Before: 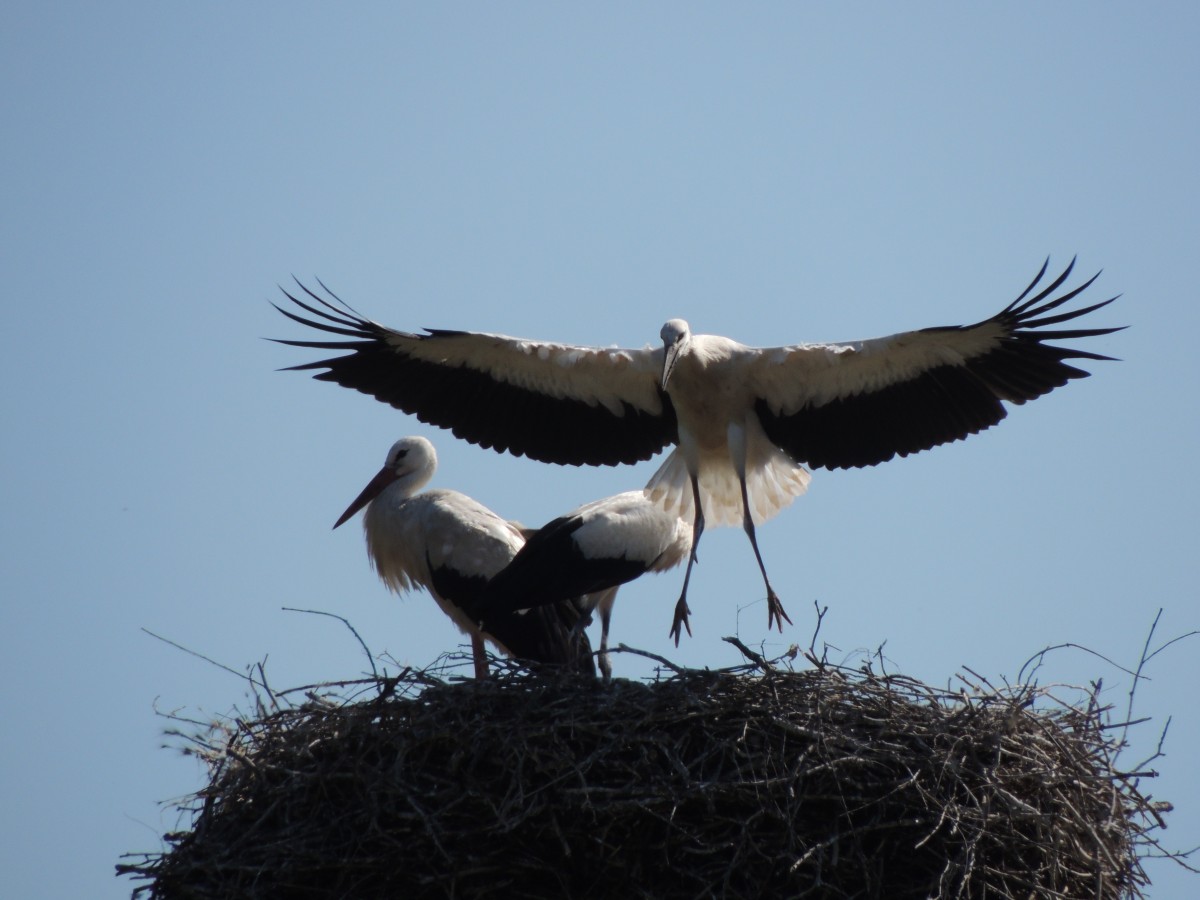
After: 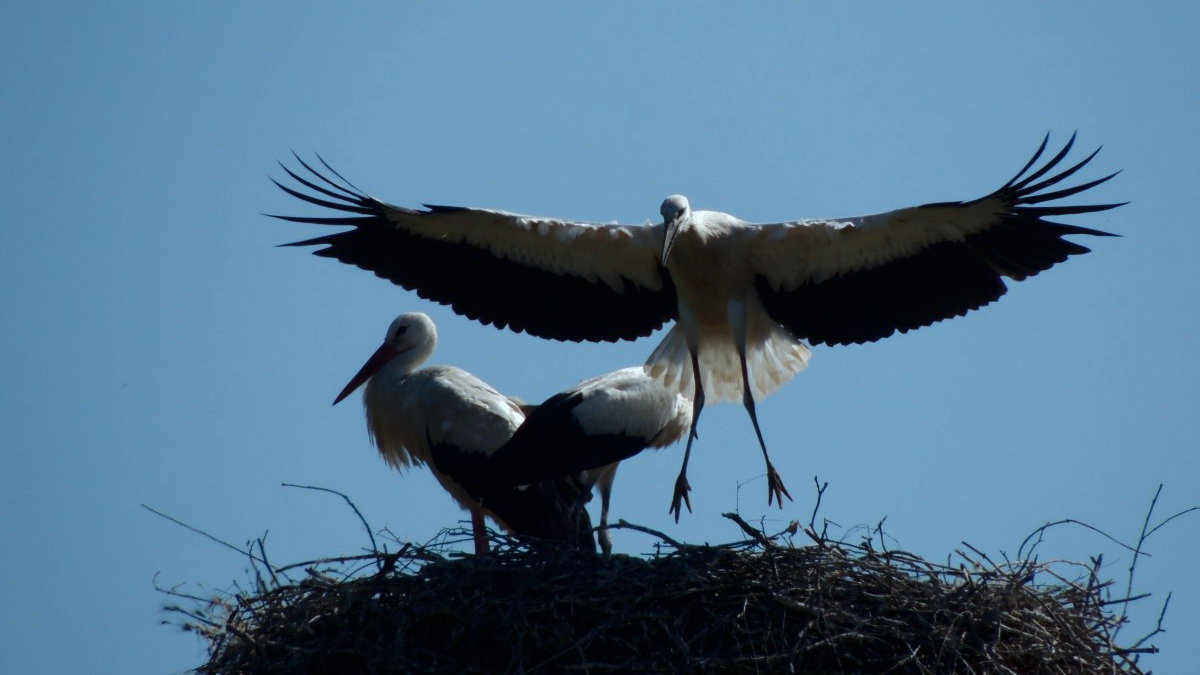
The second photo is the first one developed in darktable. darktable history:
color calibration: illuminant Planckian (black body), adaptation linear Bradford (ICC v4), x 0.364, y 0.367, temperature 4417.56 K, saturation algorithm version 1 (2020)
crop: top 13.819%, bottom 11.169%
contrast brightness saturation: brightness -0.2, saturation 0.08
